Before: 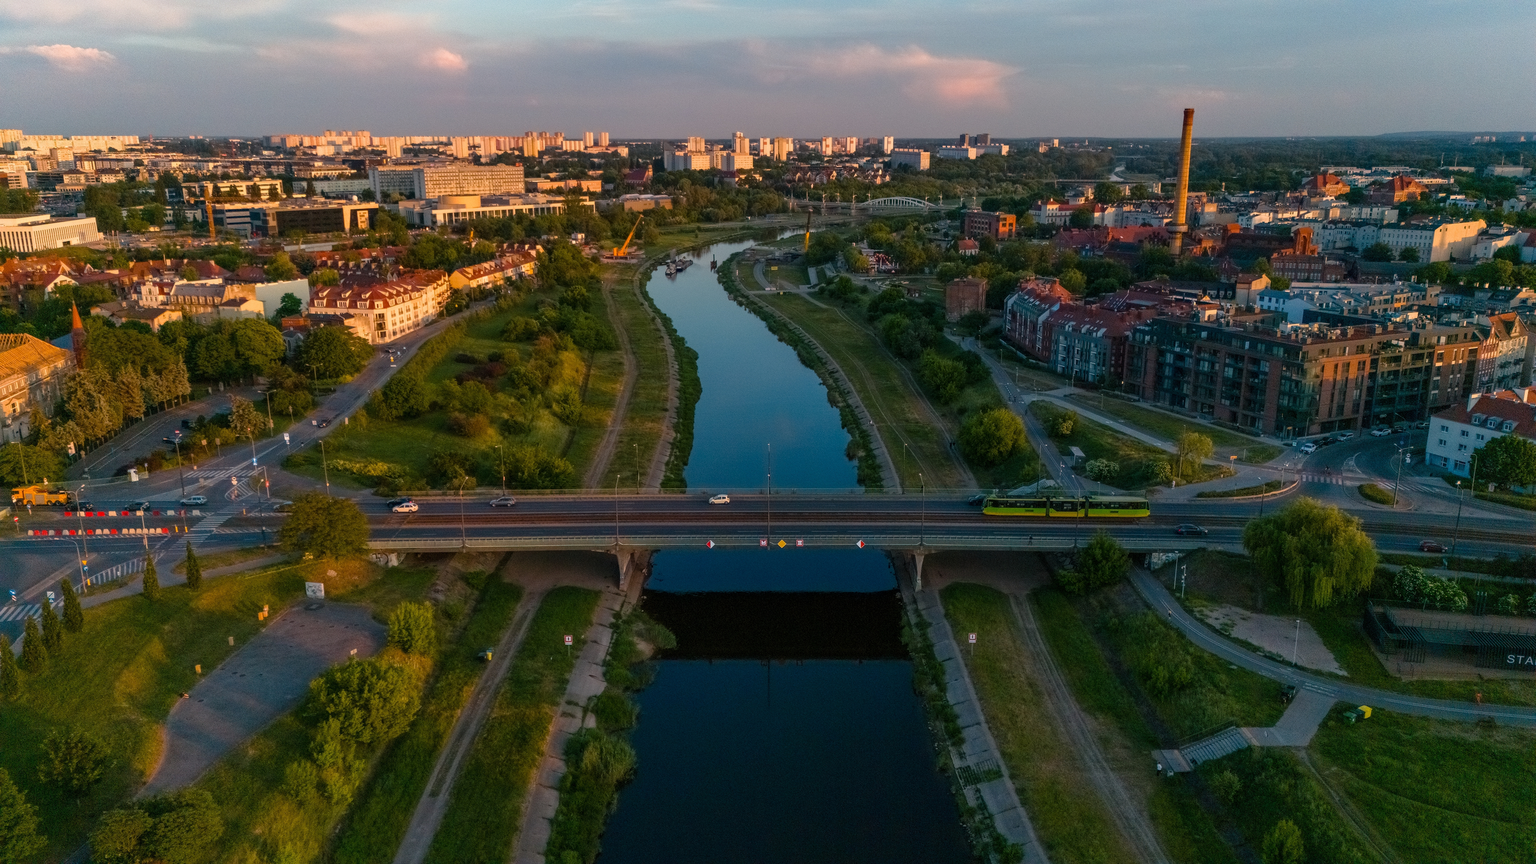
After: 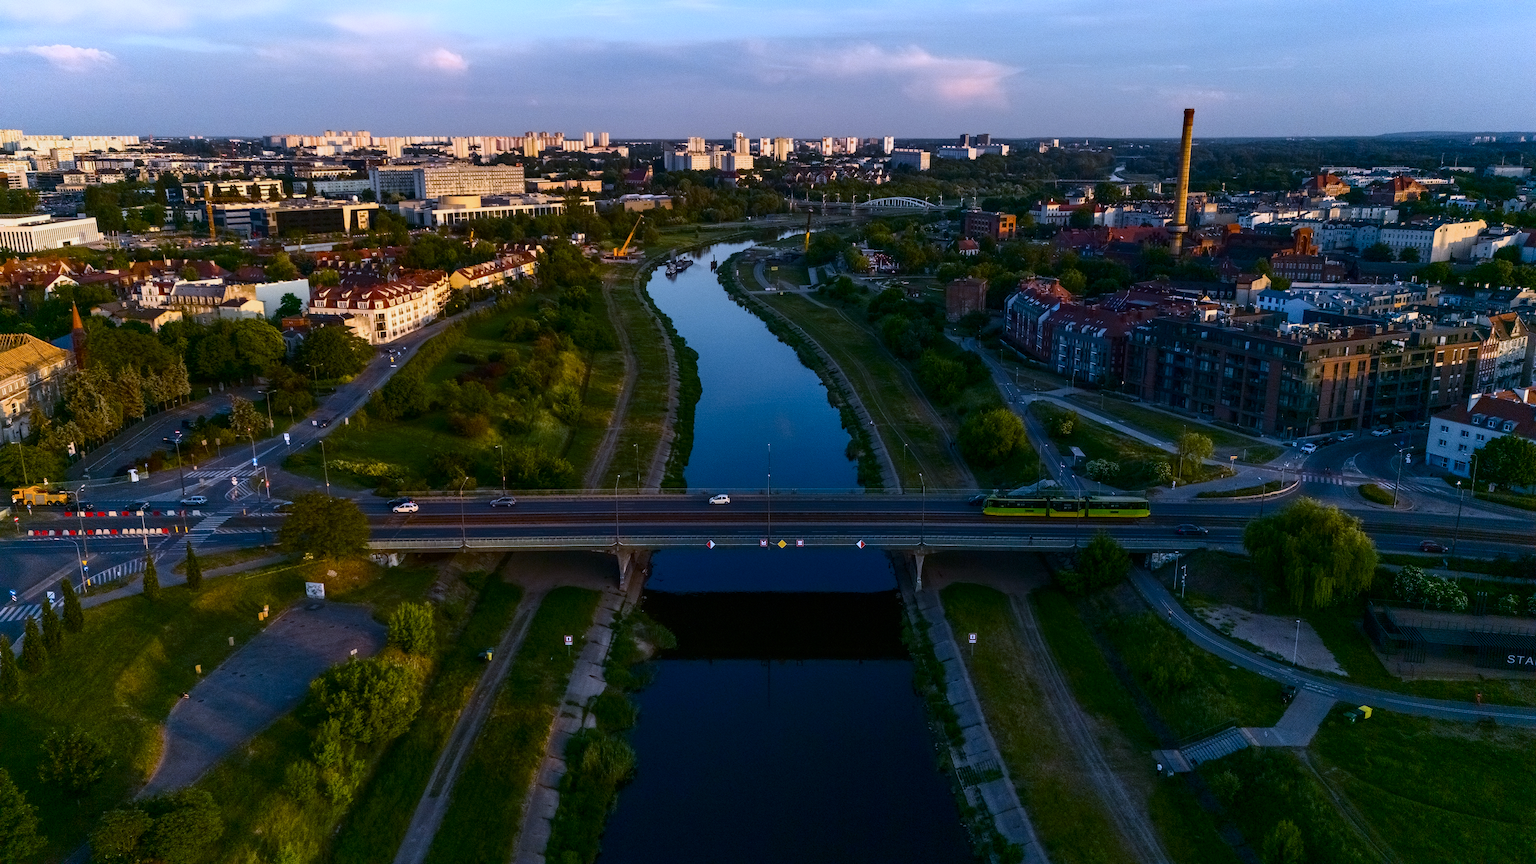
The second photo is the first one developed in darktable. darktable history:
contrast brightness saturation: contrast 0.28
white balance: red 0.871, blue 1.249
